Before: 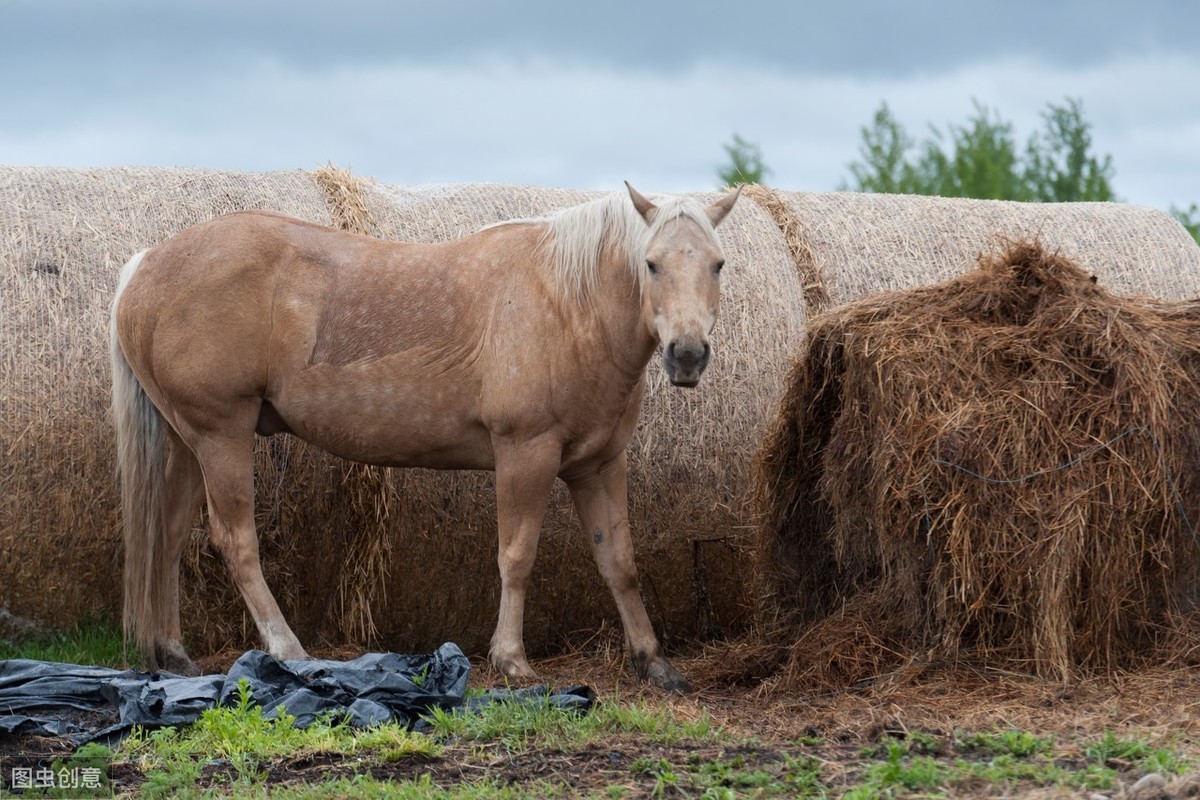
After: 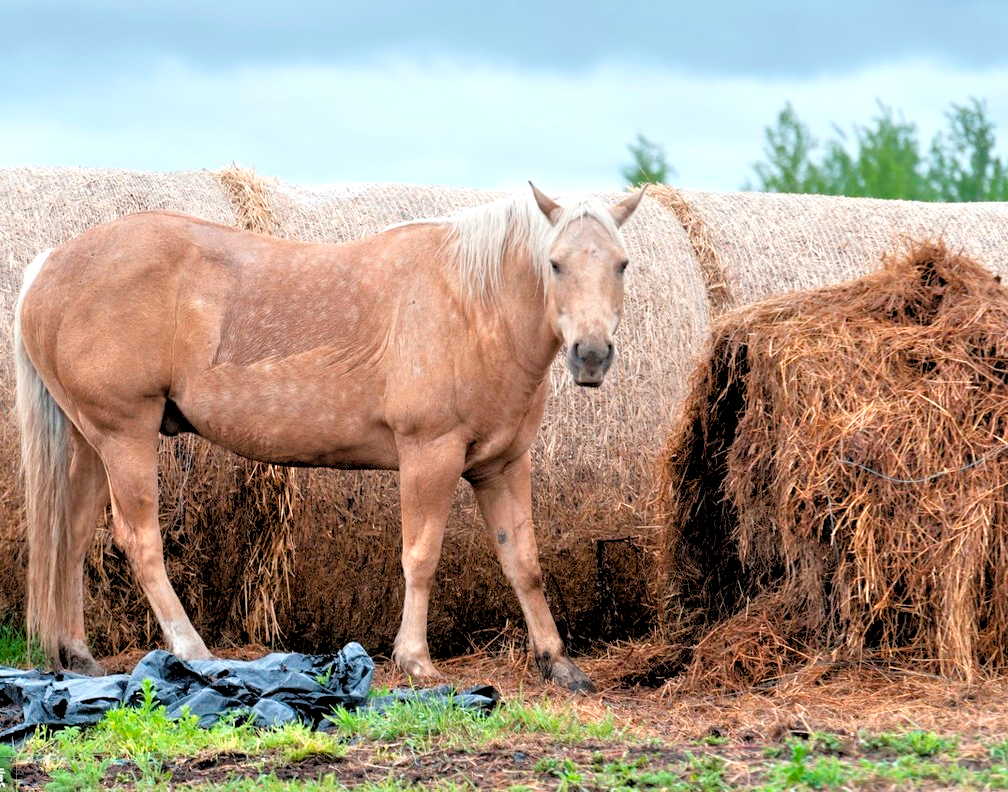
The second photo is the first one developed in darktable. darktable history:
tone equalizer: -7 EV 0.15 EV, -6 EV 0.6 EV, -5 EV 1.15 EV, -4 EV 1.33 EV, -3 EV 1.15 EV, -2 EV 0.6 EV, -1 EV 0.15 EV, mask exposure compensation -0.5 EV
exposure: exposure 0.2 EV, compensate highlight preservation false
rgb levels: levels [[0.01, 0.419, 0.839], [0, 0.5, 1], [0, 0.5, 1]]
crop: left 8.026%, right 7.374%
